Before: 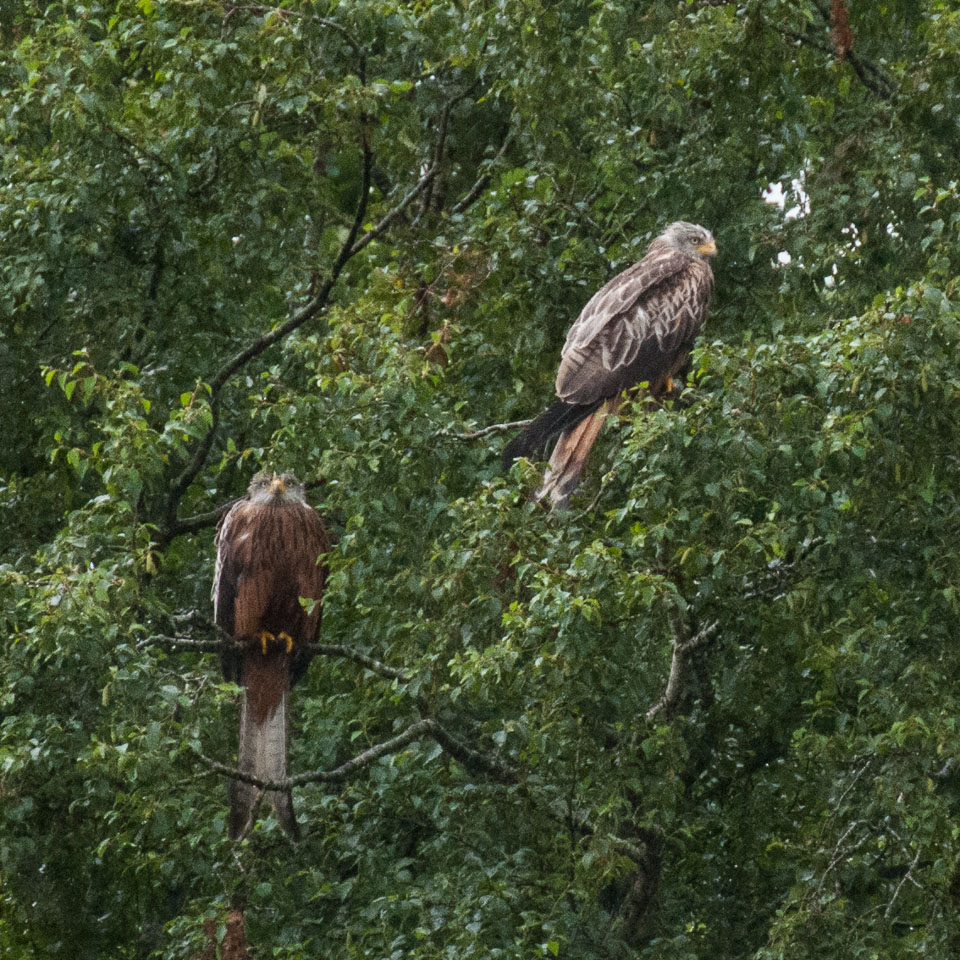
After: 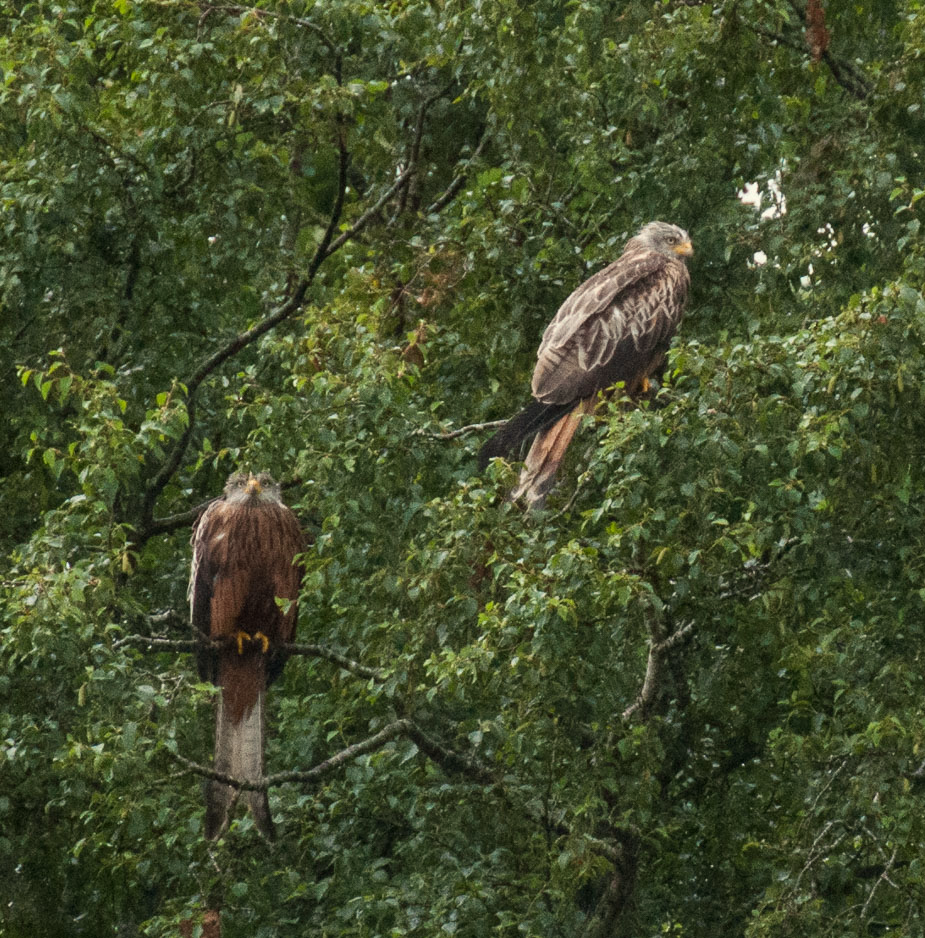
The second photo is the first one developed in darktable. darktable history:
white balance: red 1.029, blue 0.92
crop and rotate: left 2.536%, right 1.107%, bottom 2.246%
